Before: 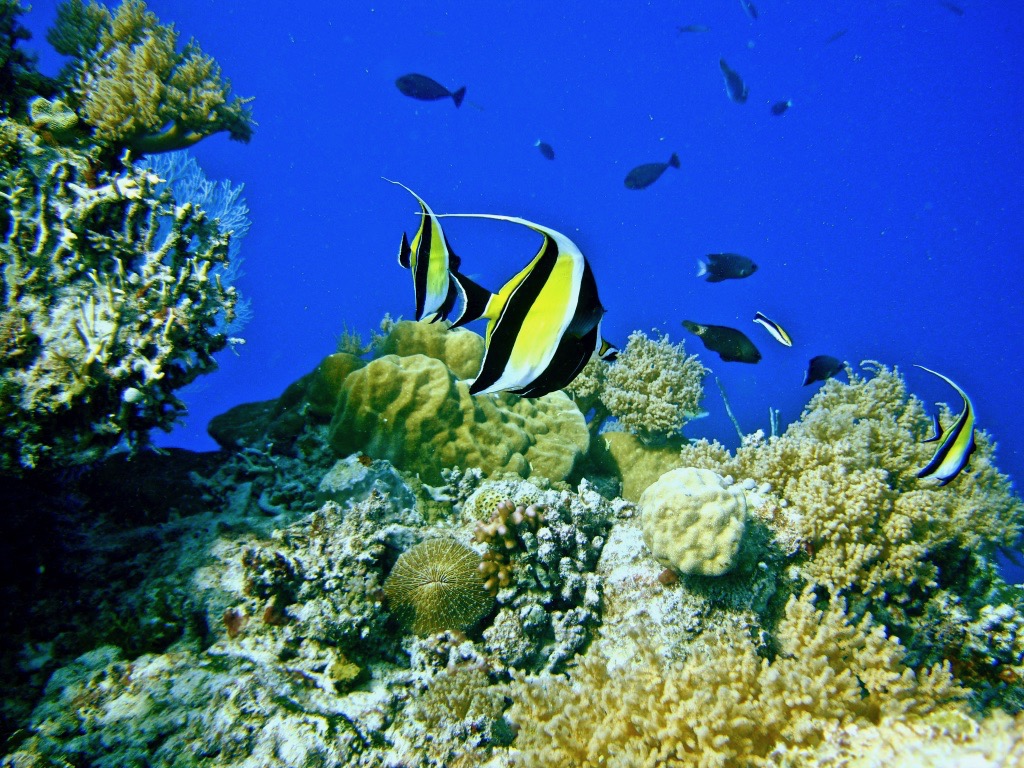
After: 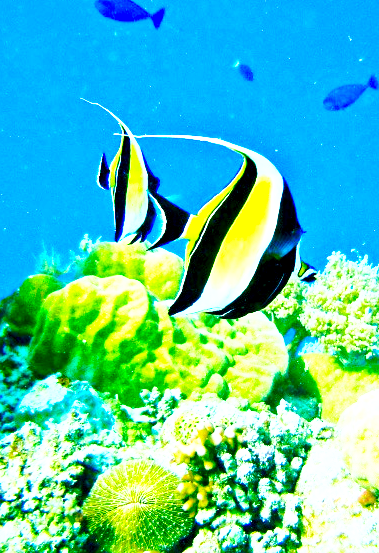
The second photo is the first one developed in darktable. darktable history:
crop and rotate: left 29.416%, top 10.365%, right 33.503%, bottom 17.53%
contrast brightness saturation: contrast 0.199, brightness 0.203, saturation 0.819
base curve: curves: ch0 [(0, 0) (0.028, 0.03) (0.121, 0.232) (0.46, 0.748) (0.859, 0.968) (1, 1)], preserve colors none
exposure: black level correction 0, exposure 1.105 EV, compensate highlight preservation false
local contrast: mode bilateral grid, contrast 21, coarseness 50, detail 130%, midtone range 0.2
